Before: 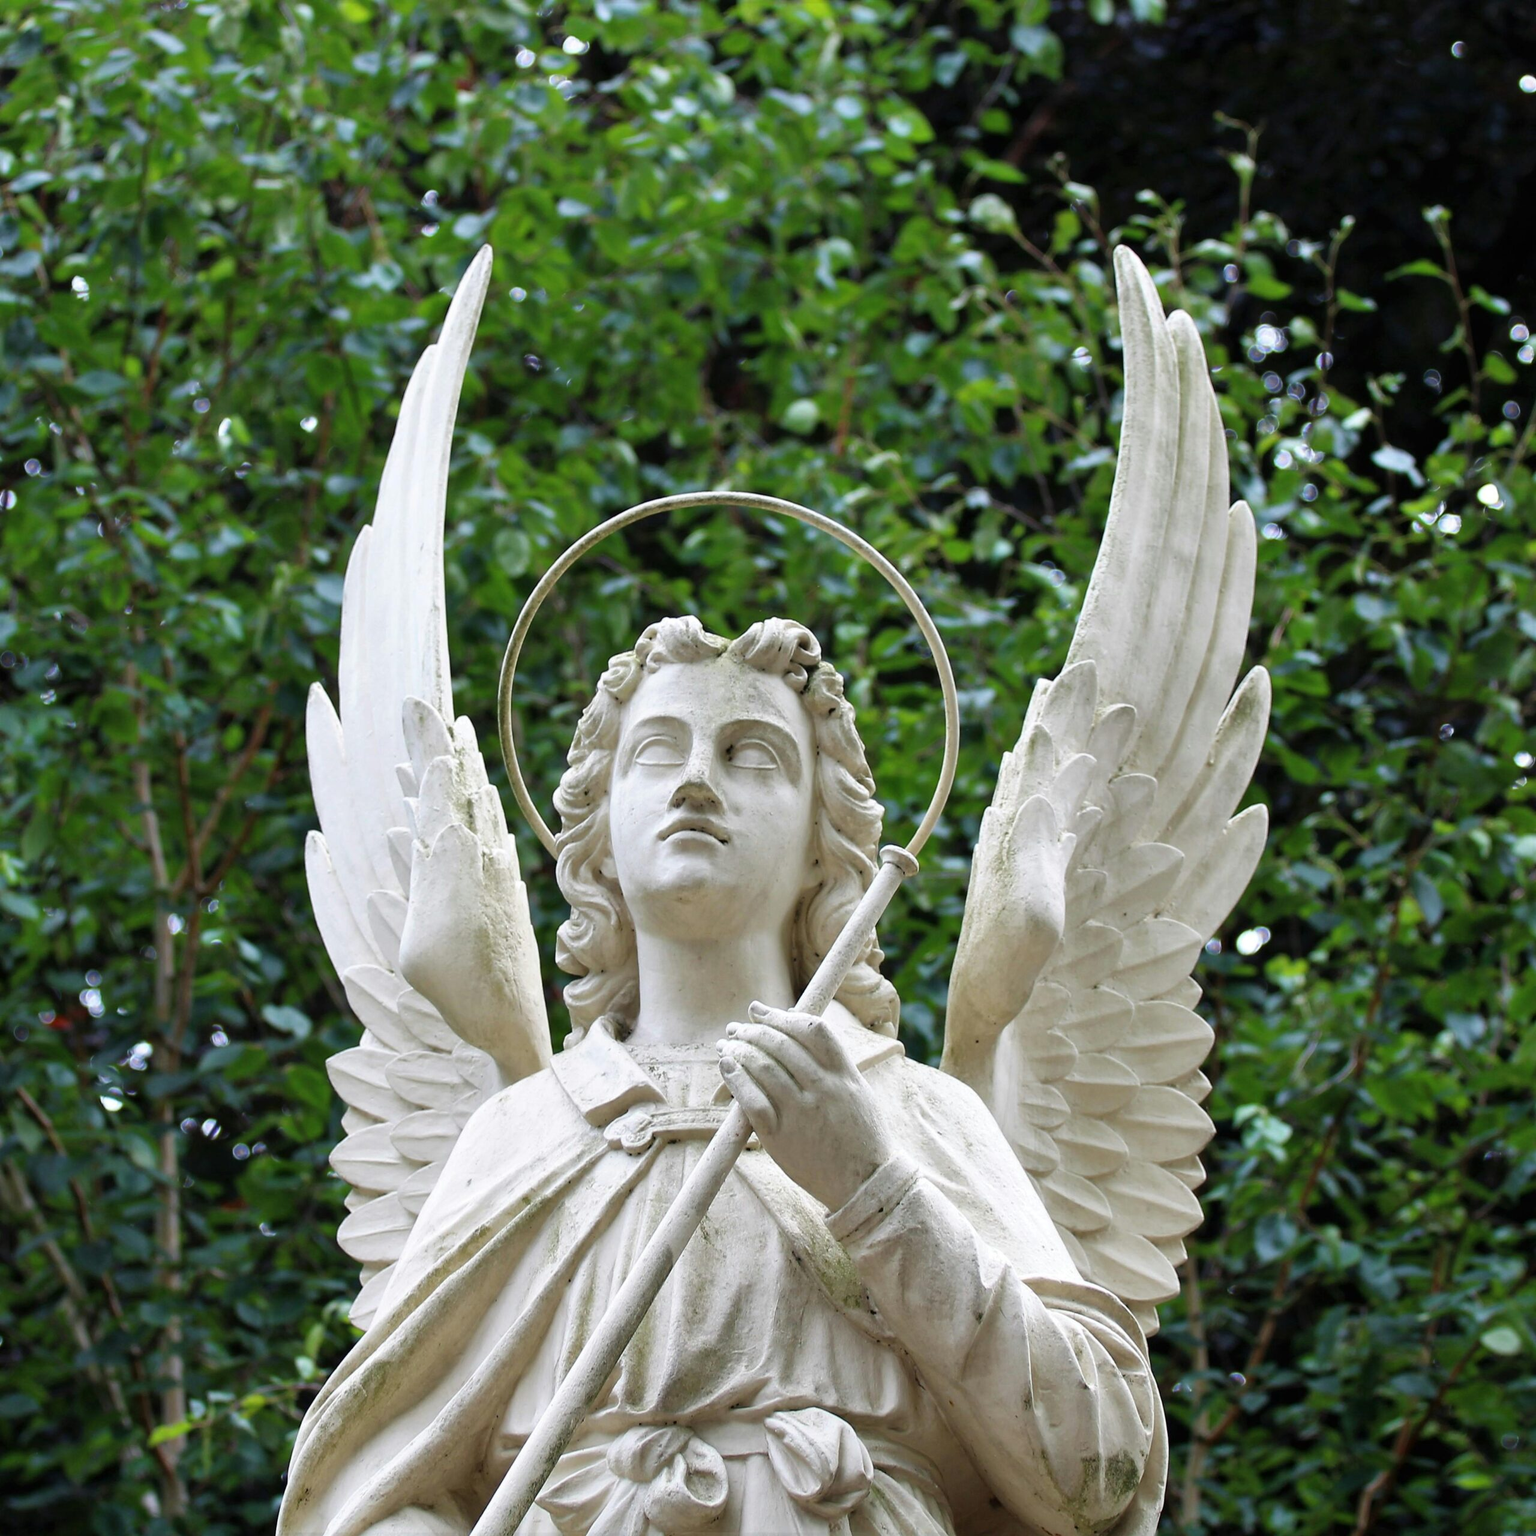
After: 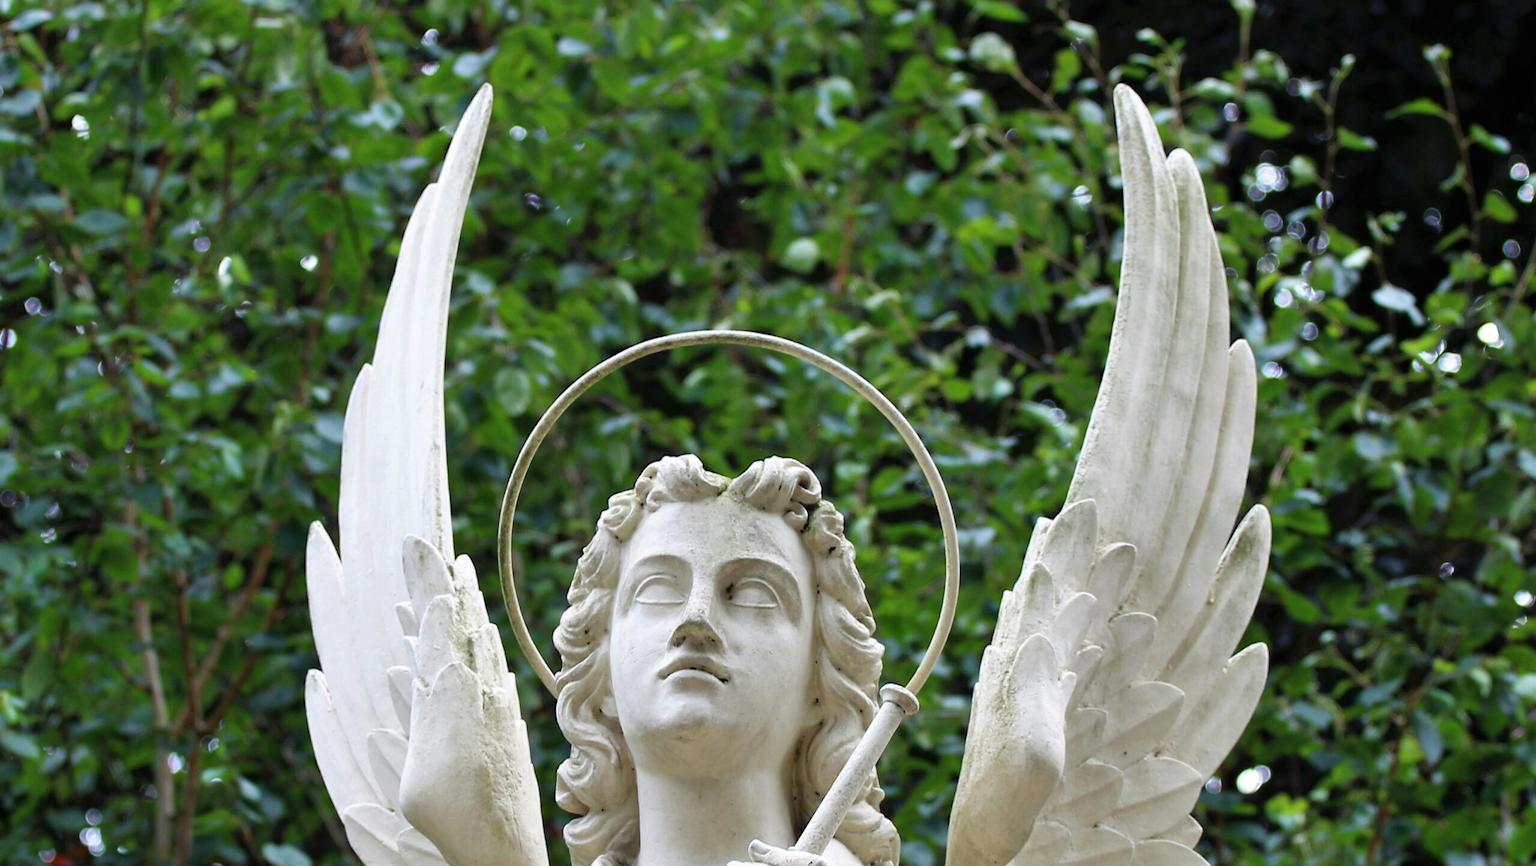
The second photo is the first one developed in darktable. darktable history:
crop and rotate: top 10.523%, bottom 33.043%
